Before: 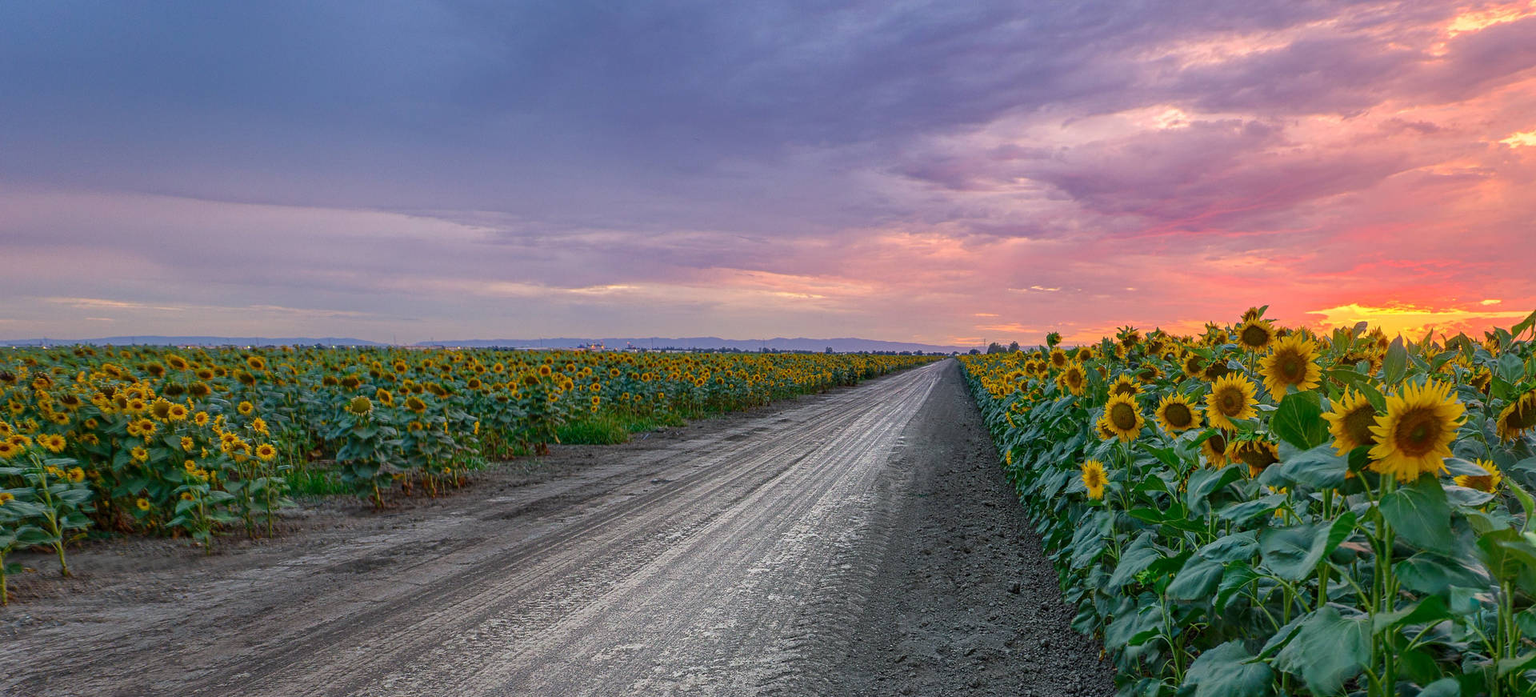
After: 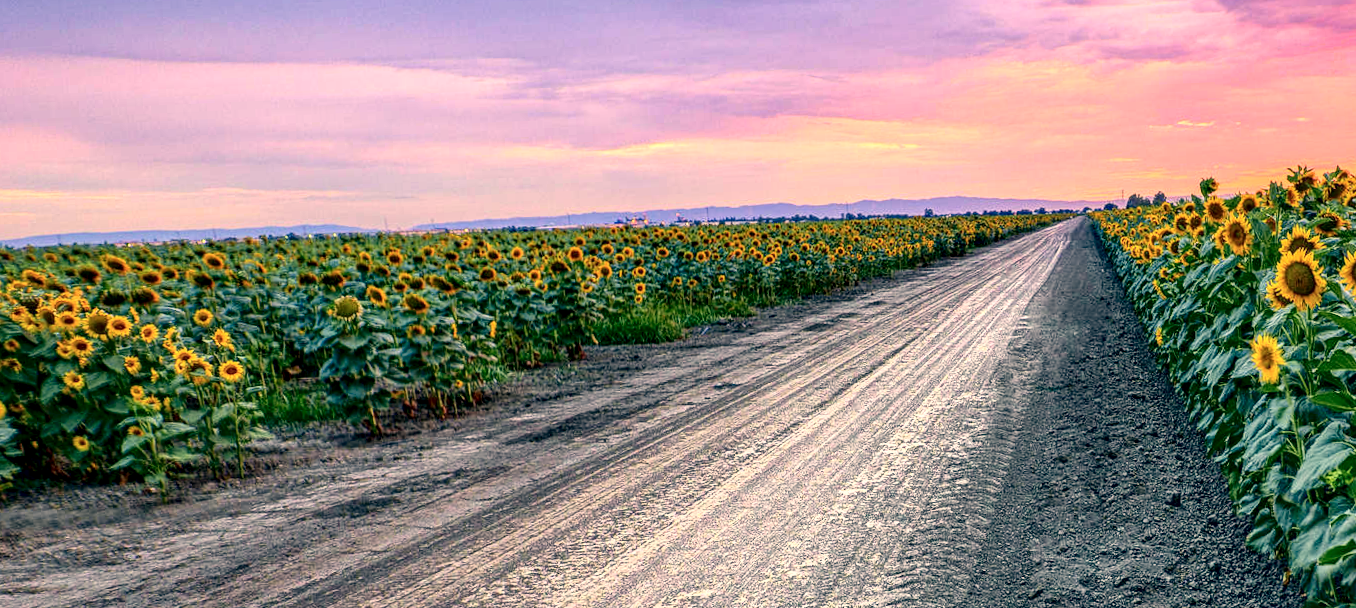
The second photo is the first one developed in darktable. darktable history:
crop: left 6.488%, top 27.668%, right 24.183%, bottom 8.656%
exposure: exposure 0.2 EV, compensate highlight preservation false
rotate and perspective: rotation -2.56°, automatic cropping off
tone equalizer: on, module defaults
local contrast: detail 150%
color correction: highlights a* 10.32, highlights b* 14.66, shadows a* -9.59, shadows b* -15.02
tone curve: curves: ch0 [(0.003, 0.032) (0.037, 0.037) (0.142, 0.117) (0.279, 0.311) (0.405, 0.49) (0.526, 0.651) (0.722, 0.857) (0.875, 0.946) (1, 0.98)]; ch1 [(0, 0) (0.305, 0.325) (0.453, 0.437) (0.482, 0.474) (0.501, 0.498) (0.515, 0.523) (0.559, 0.591) (0.6, 0.643) (0.656, 0.707) (1, 1)]; ch2 [(0, 0) (0.323, 0.277) (0.424, 0.396) (0.479, 0.484) (0.499, 0.502) (0.515, 0.537) (0.573, 0.602) (0.653, 0.675) (0.75, 0.756) (1, 1)], color space Lab, independent channels, preserve colors none
